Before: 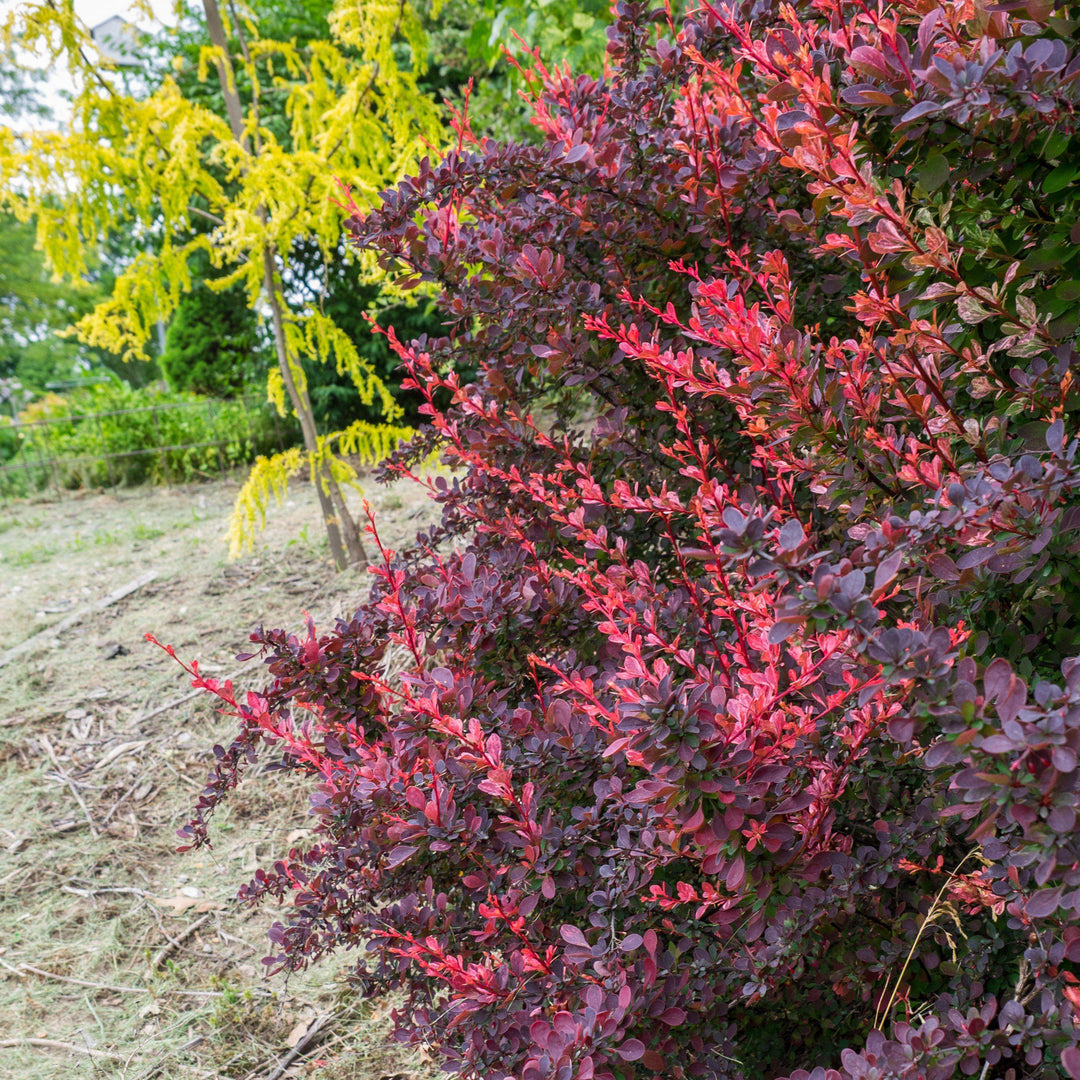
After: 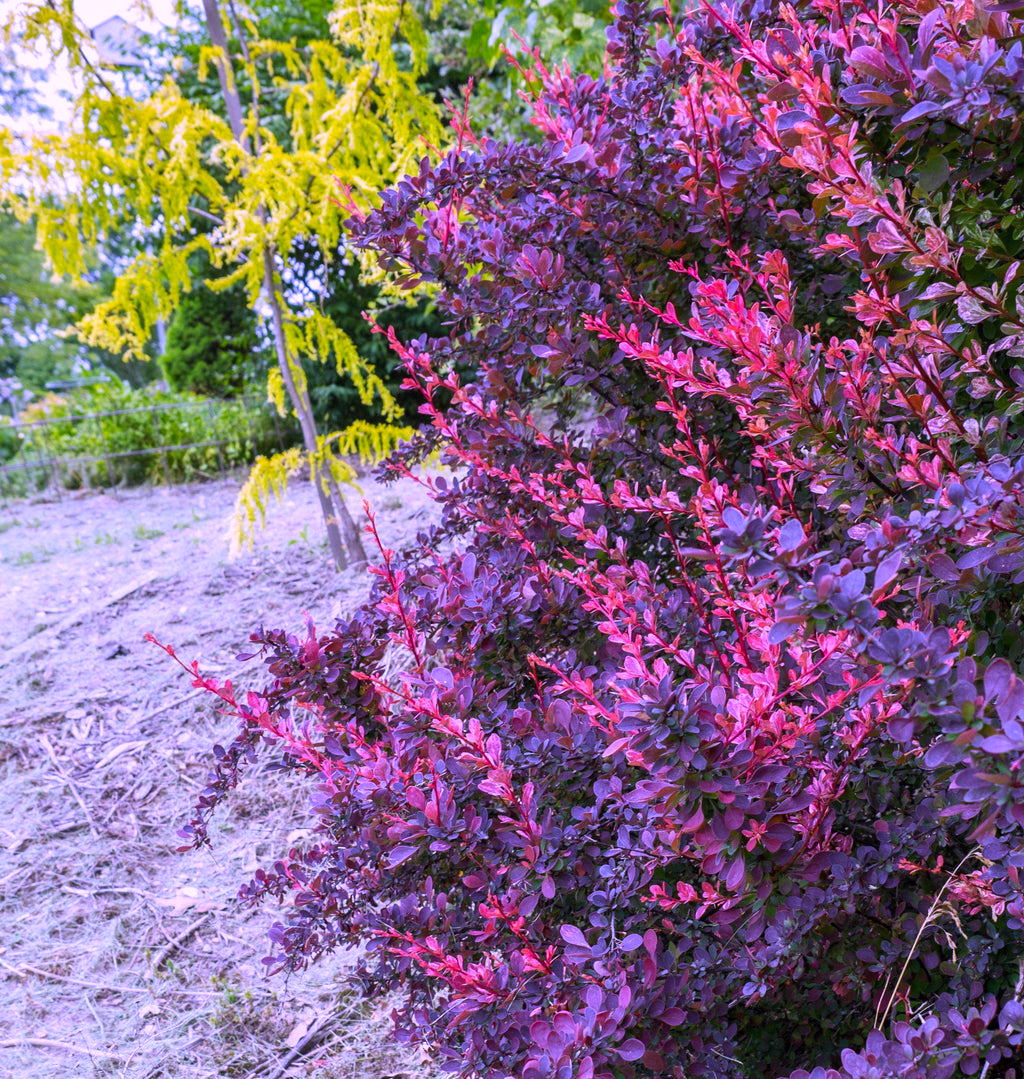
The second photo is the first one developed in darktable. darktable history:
crop and rotate: right 5.167%
shadows and highlights: shadows 4.1, highlights -17.6, soften with gaussian
white balance: red 0.98, blue 1.61
color correction: highlights a* 5.81, highlights b* 4.84
